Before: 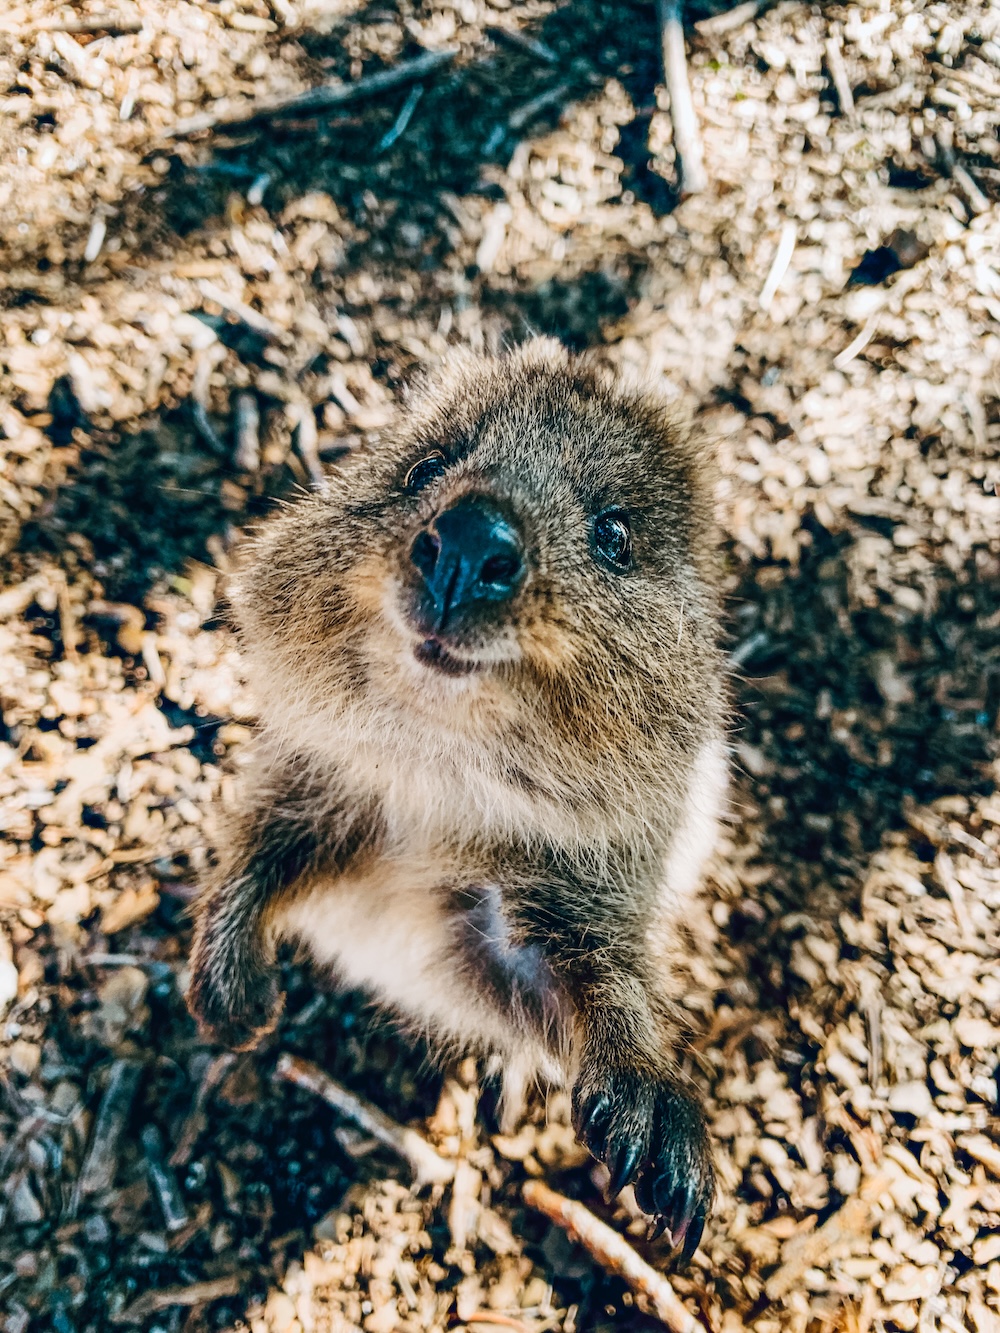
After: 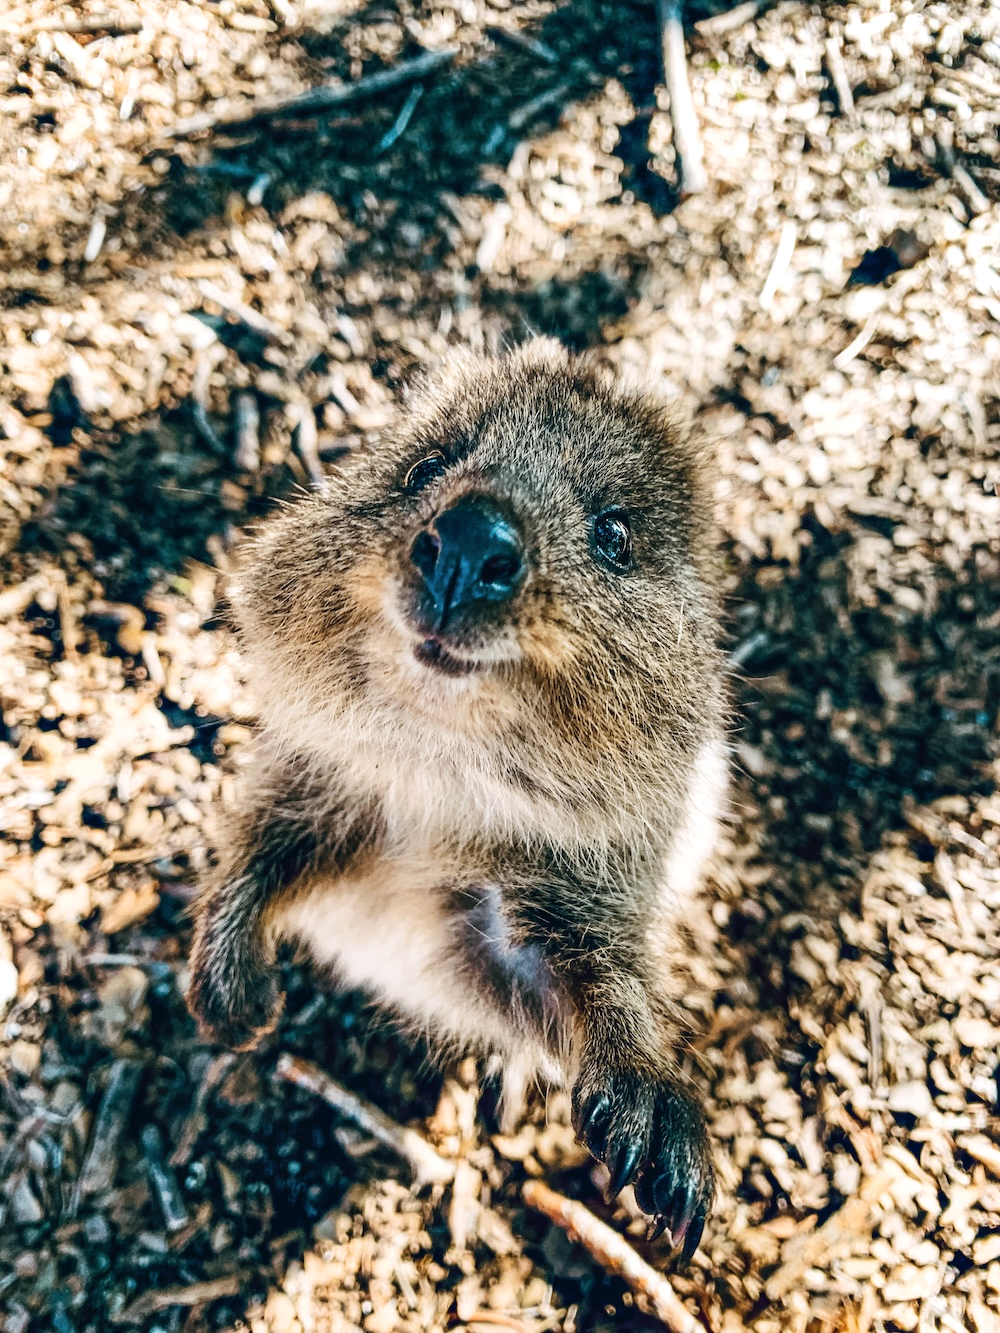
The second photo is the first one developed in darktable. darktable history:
shadows and highlights: radius 47.41, white point adjustment 6.6, compress 79.59%, soften with gaussian
